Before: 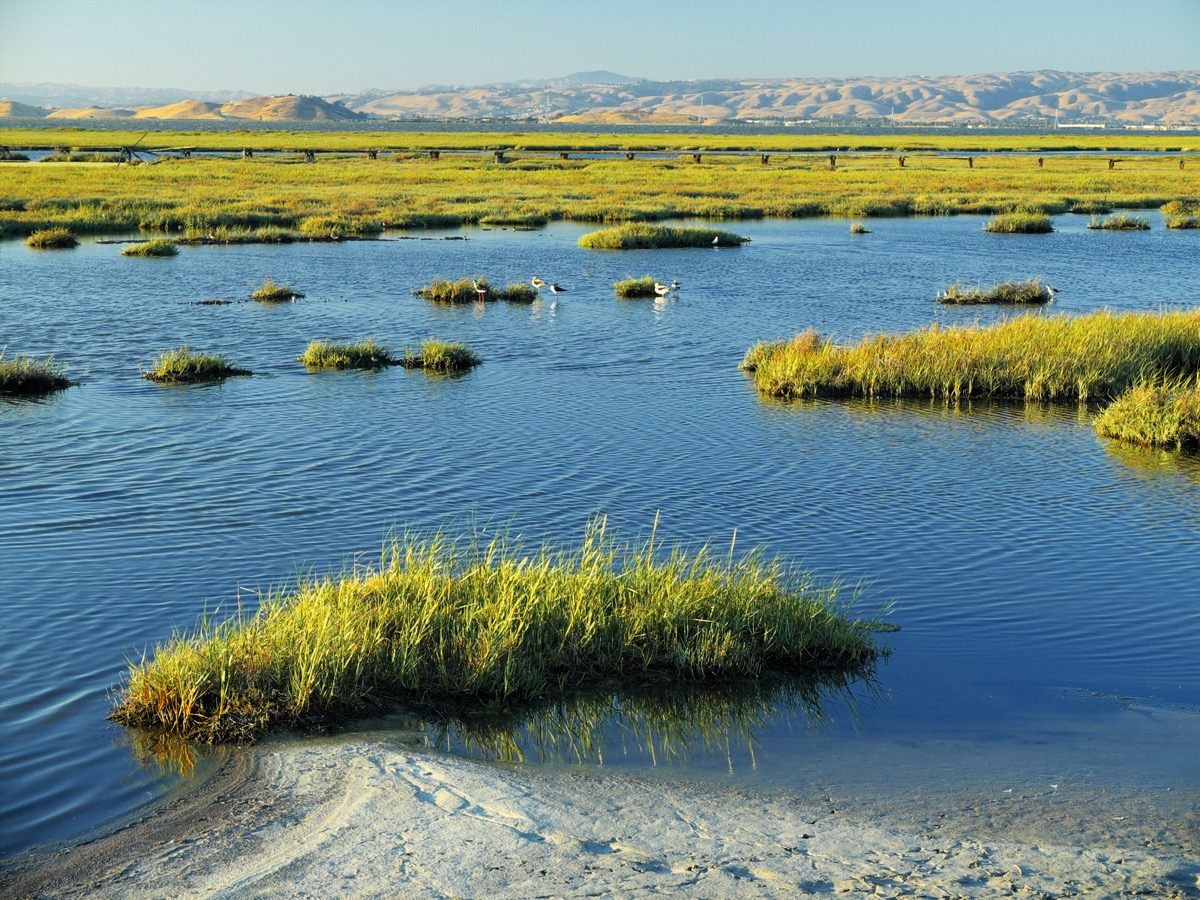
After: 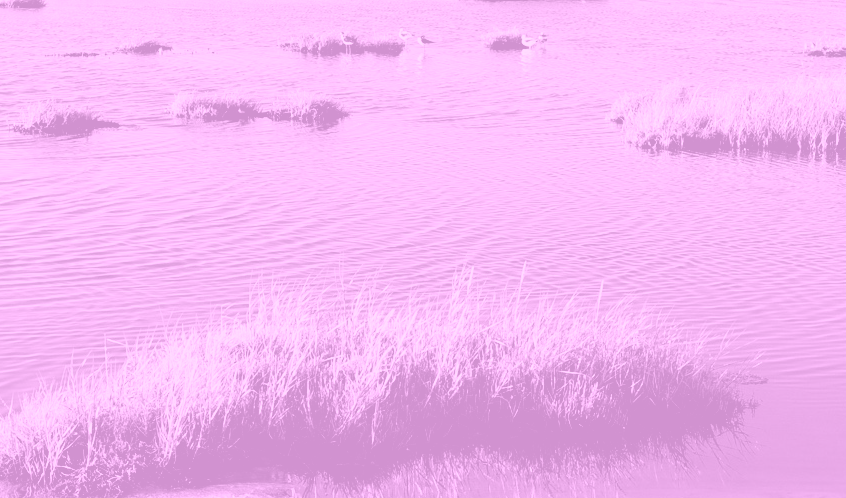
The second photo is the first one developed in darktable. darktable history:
filmic rgb: black relative exposure -5 EV, hardness 2.88, contrast 1.3, highlights saturation mix -30%
colorize: hue 331.2°, saturation 75%, source mix 30.28%, lightness 70.52%, version 1
crop: left 11.123%, top 27.61%, right 18.3%, bottom 17.034%
